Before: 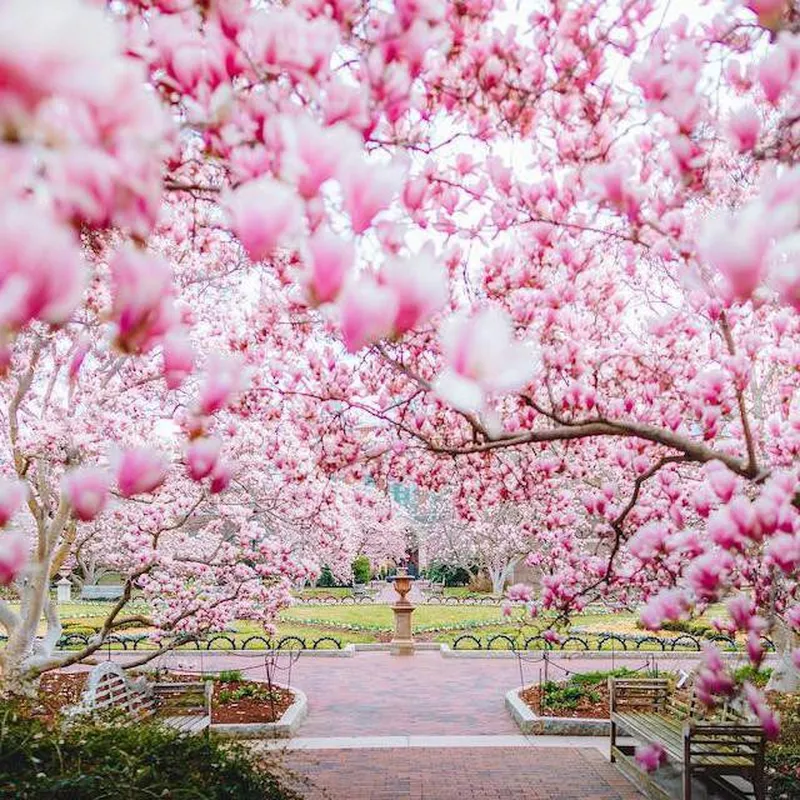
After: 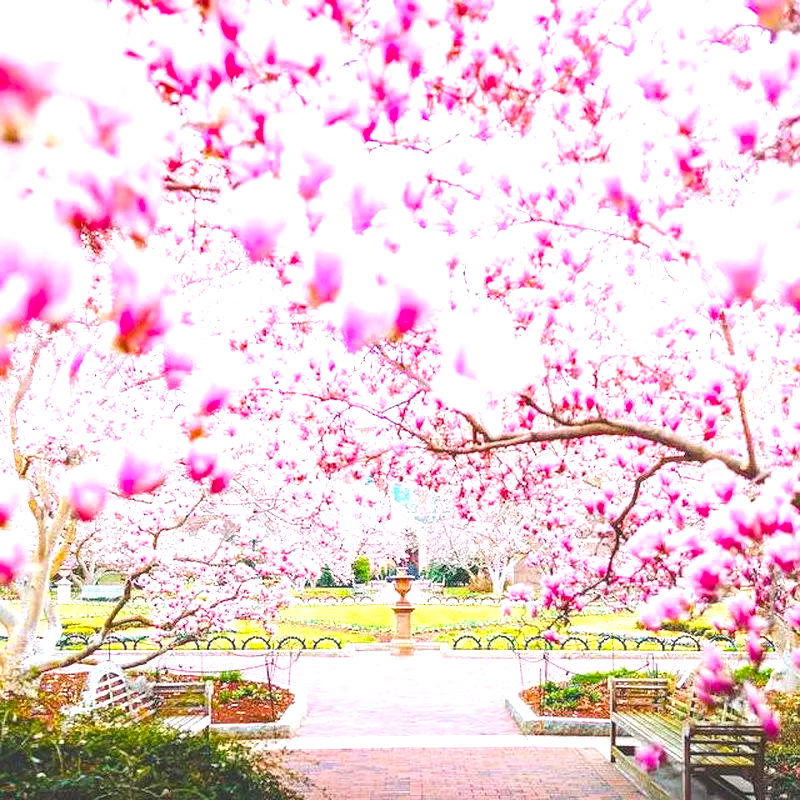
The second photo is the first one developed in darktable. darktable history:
exposure: black level correction 0, exposure 1.379 EV, compensate exposure bias true, compensate highlight preservation false
color balance rgb: linear chroma grading › global chroma 15%, perceptual saturation grading › global saturation 30%
white balance: emerald 1
color balance: lift [1.01, 1, 1, 1], gamma [1.097, 1, 1, 1], gain [0.85, 1, 1, 1]
